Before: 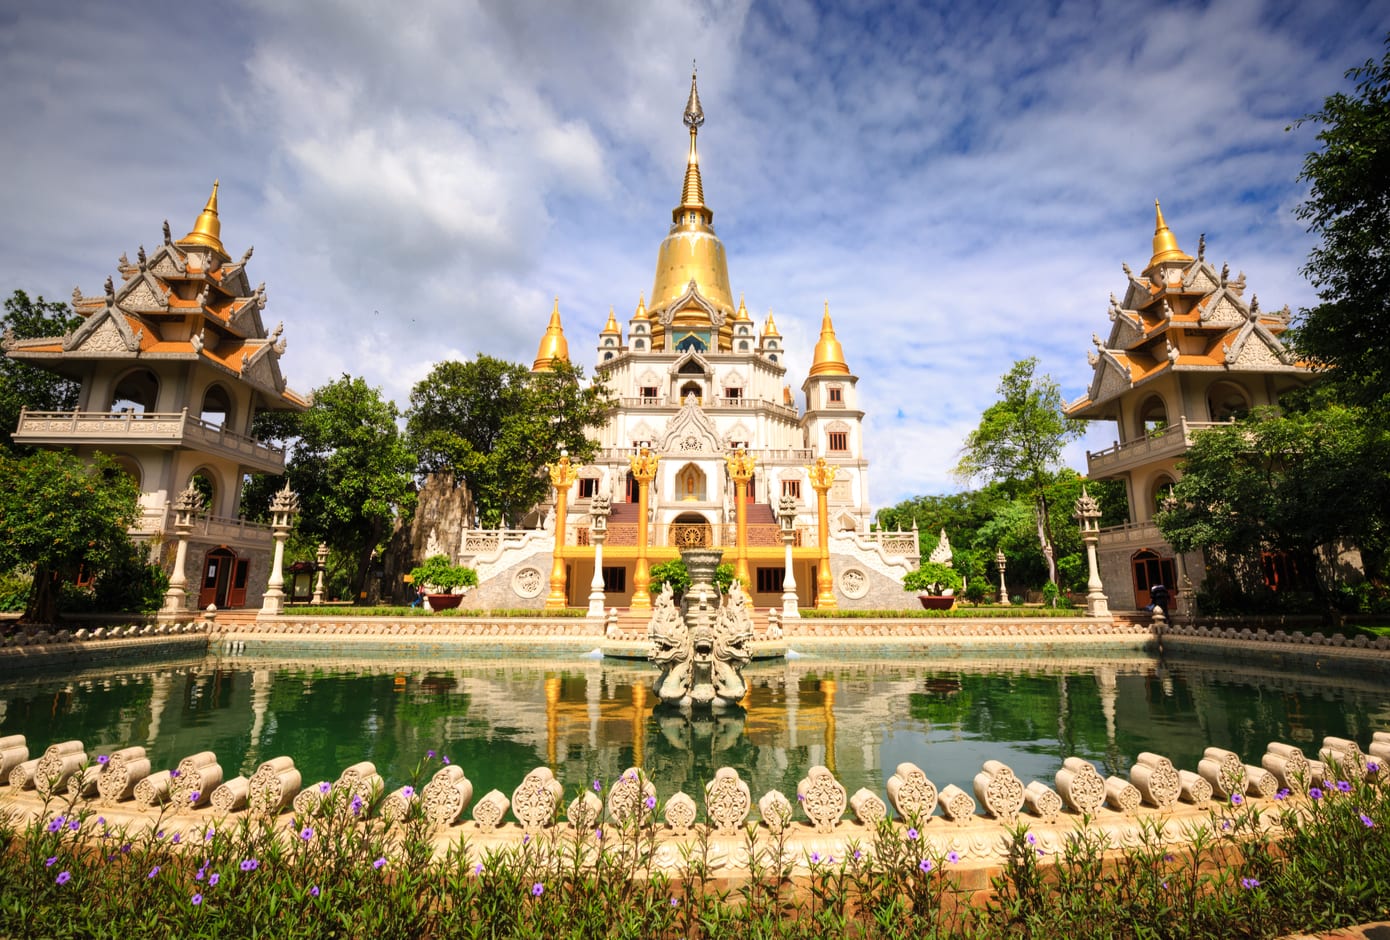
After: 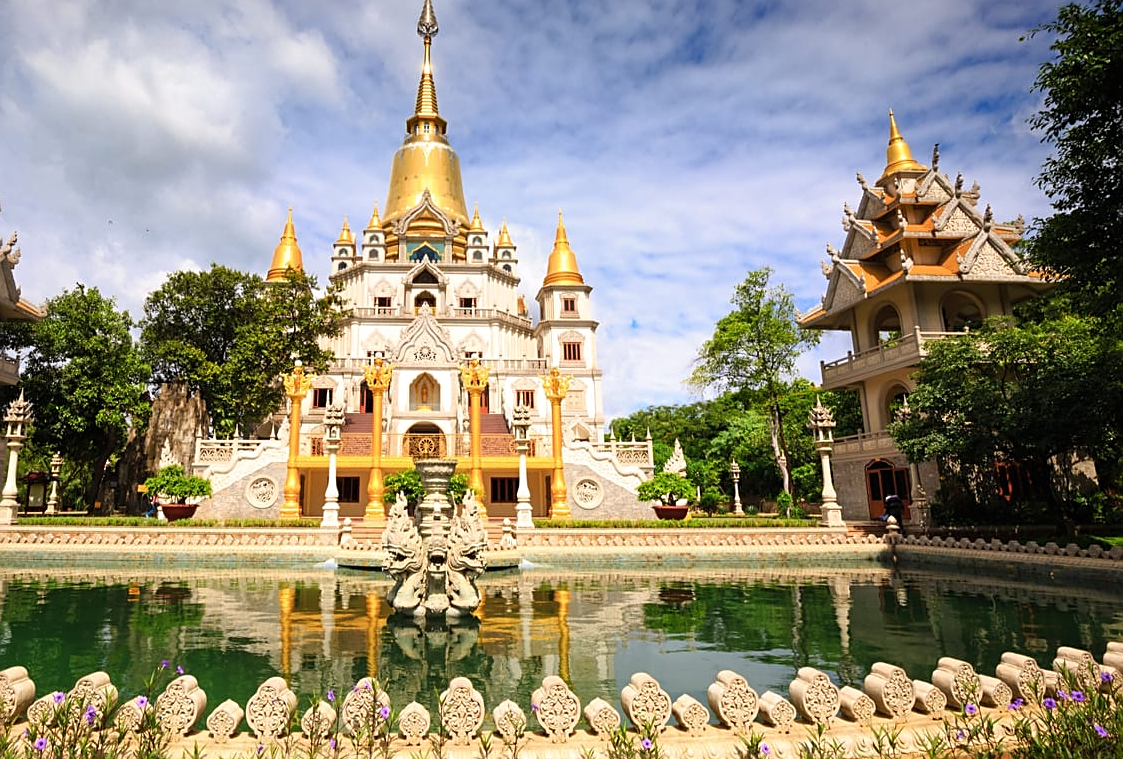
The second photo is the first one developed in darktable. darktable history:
sharpen: on, module defaults
crop: left 19.159%, top 9.58%, bottom 9.58%
